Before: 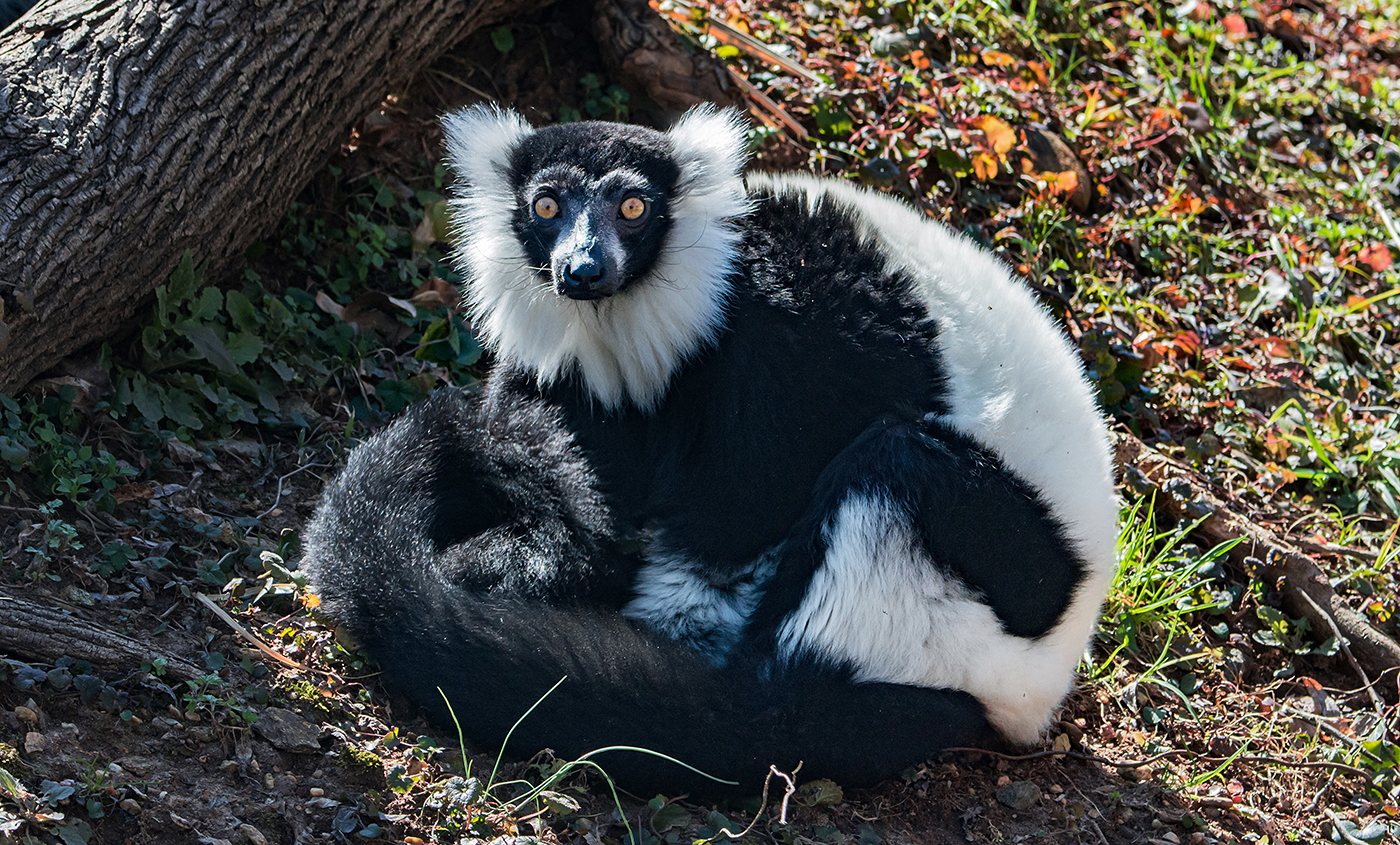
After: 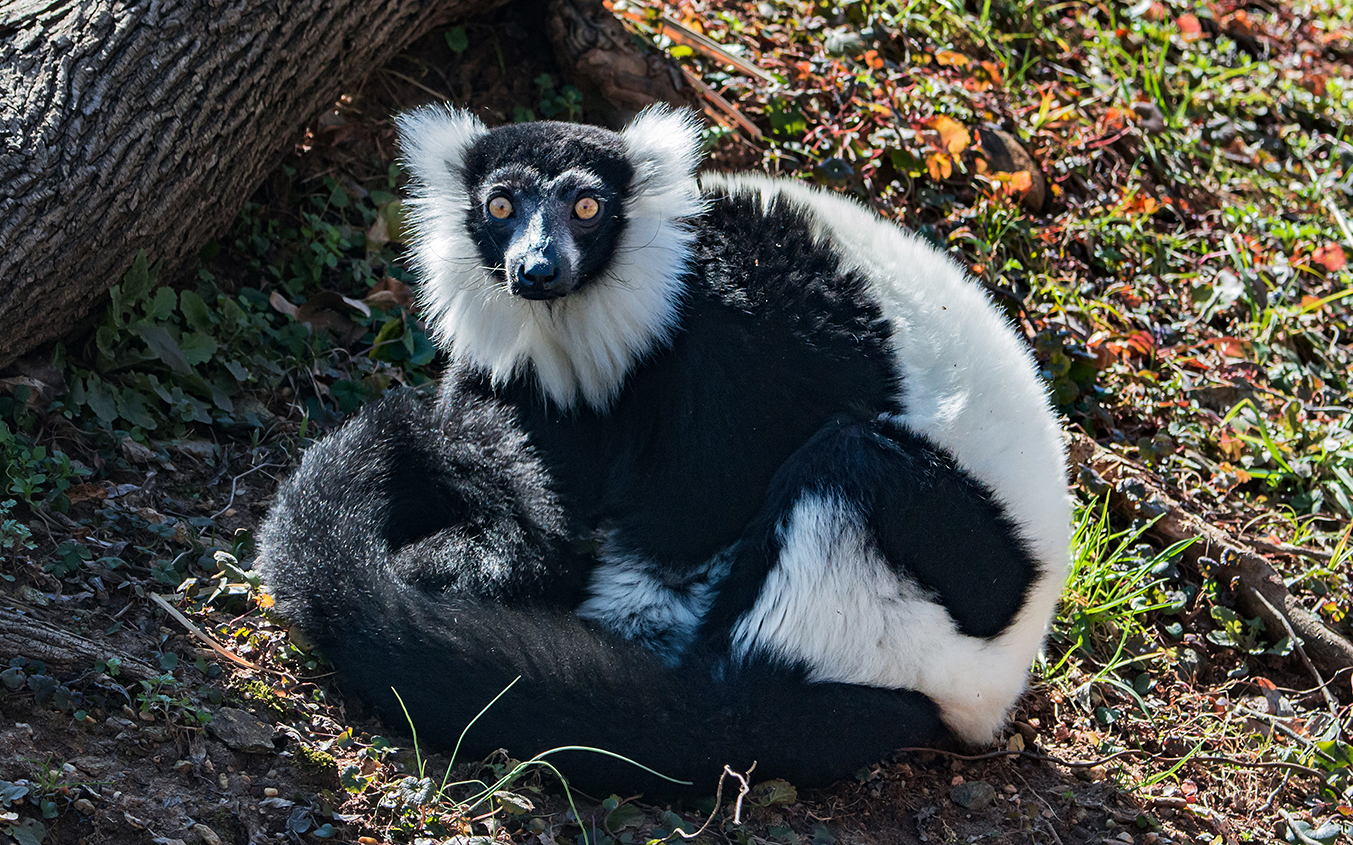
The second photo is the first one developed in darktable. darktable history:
crop and rotate: left 3.303%
